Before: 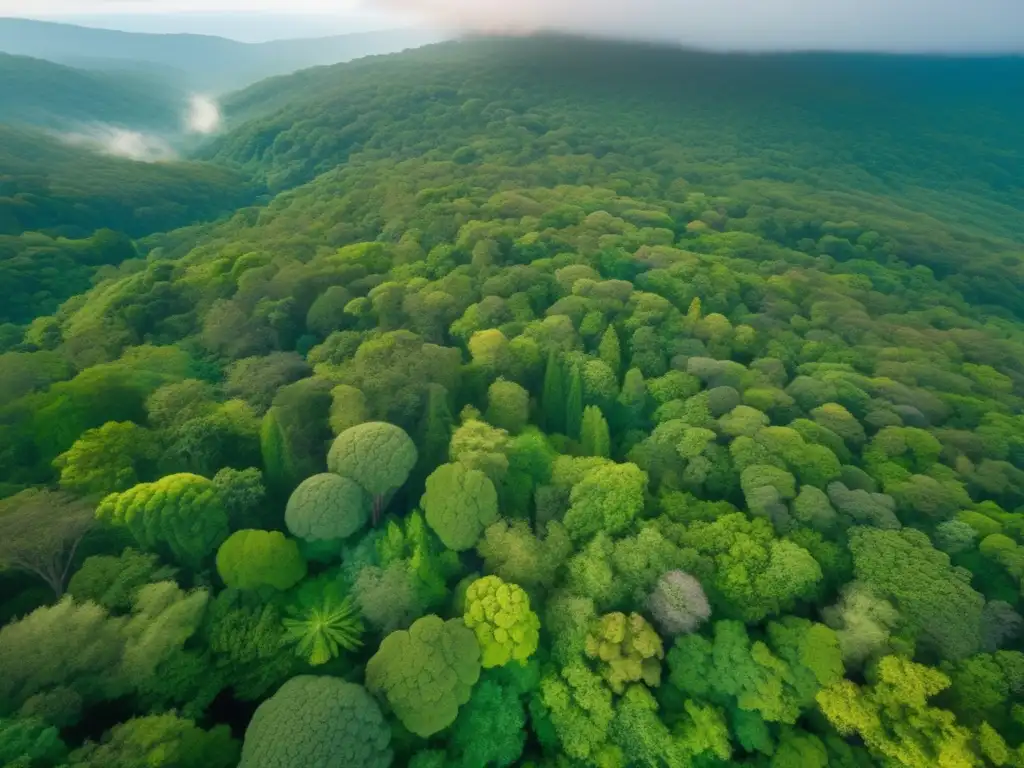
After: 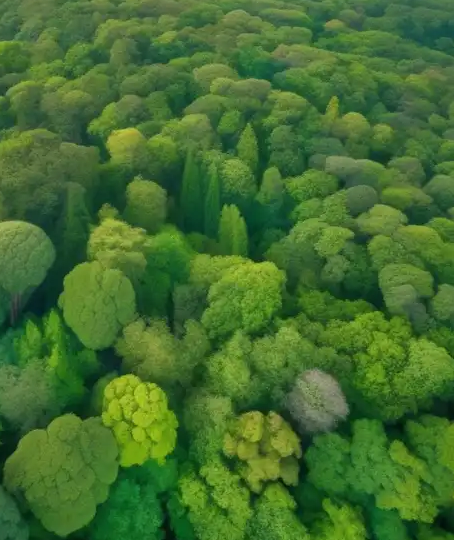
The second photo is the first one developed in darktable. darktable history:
crop: left 35.432%, top 26.233%, right 20.145%, bottom 3.432%
white balance: red 0.978, blue 0.999
